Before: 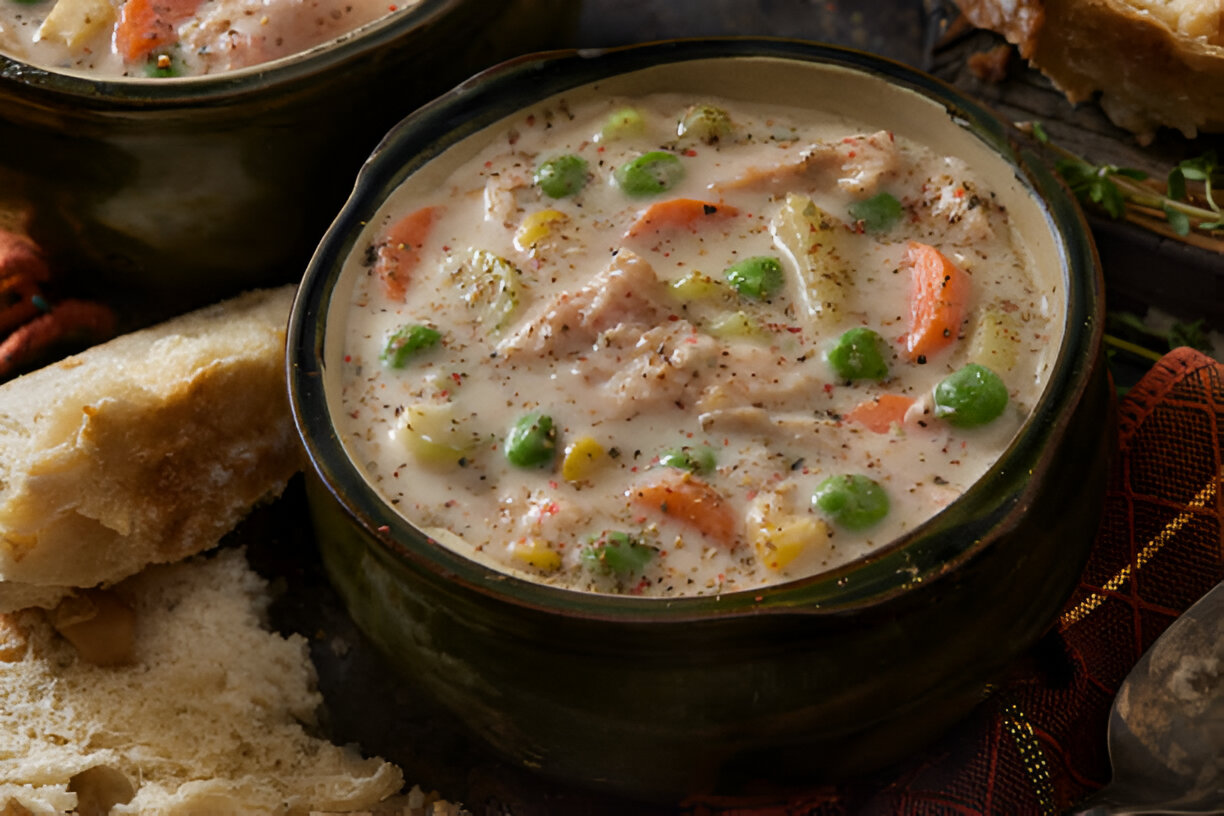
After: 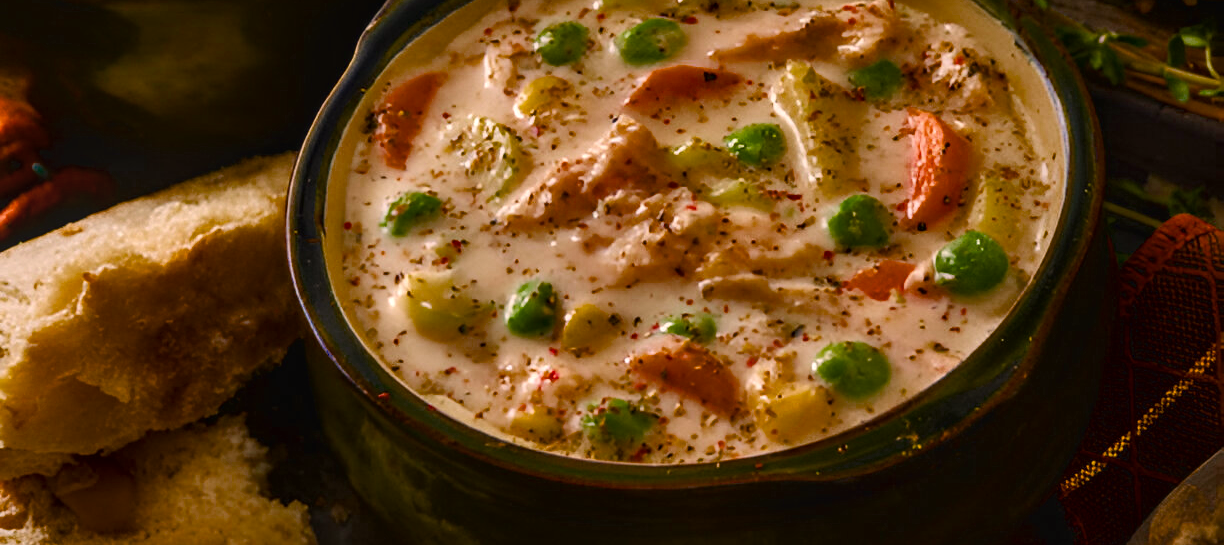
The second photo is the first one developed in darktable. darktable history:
tone equalizer: mask exposure compensation -0.492 EV
local contrast: on, module defaults
color balance rgb: perceptual saturation grading › global saturation 39.321%, perceptual saturation grading › highlights -25.176%, perceptual saturation grading › mid-tones 34.481%, perceptual saturation grading › shadows 36.032%, saturation formula JzAzBz (2021)
color correction: highlights a* 11.8, highlights b* 12.32
exposure: black level correction -0.003, exposure 0.035 EV, compensate highlight preservation false
crop: top 16.337%, bottom 16.757%
